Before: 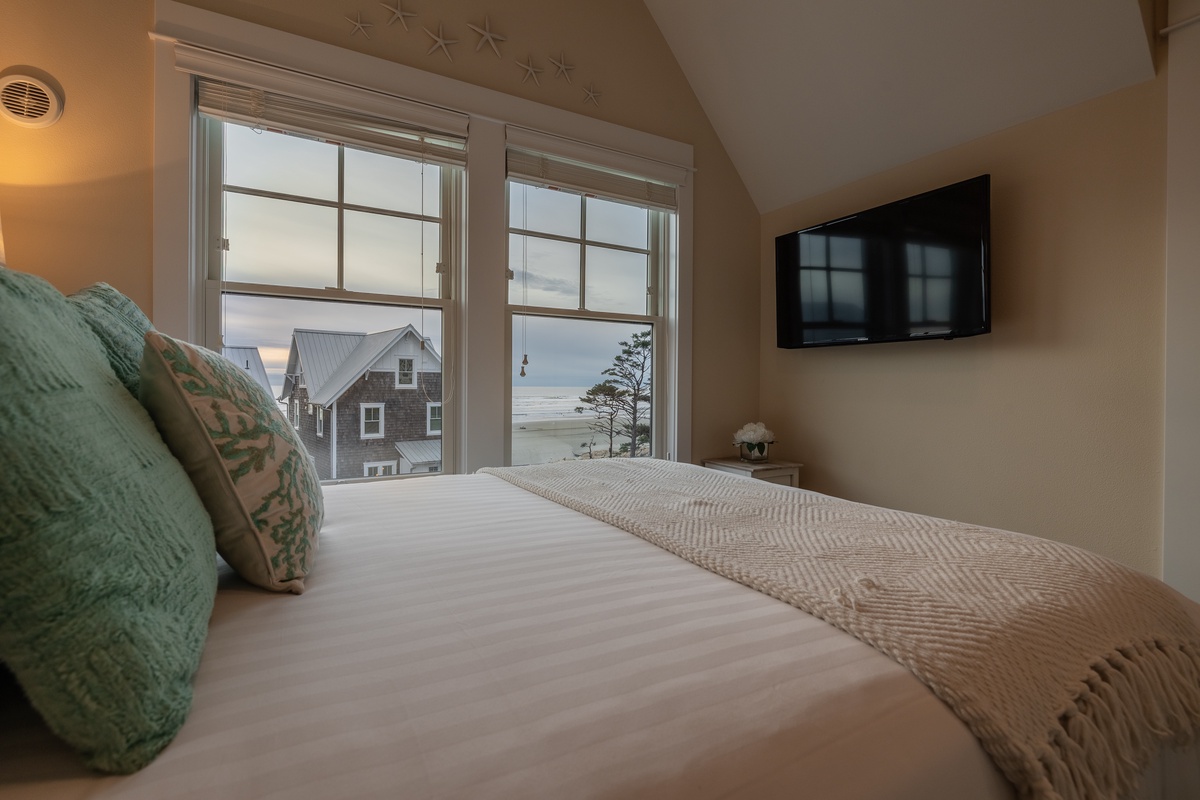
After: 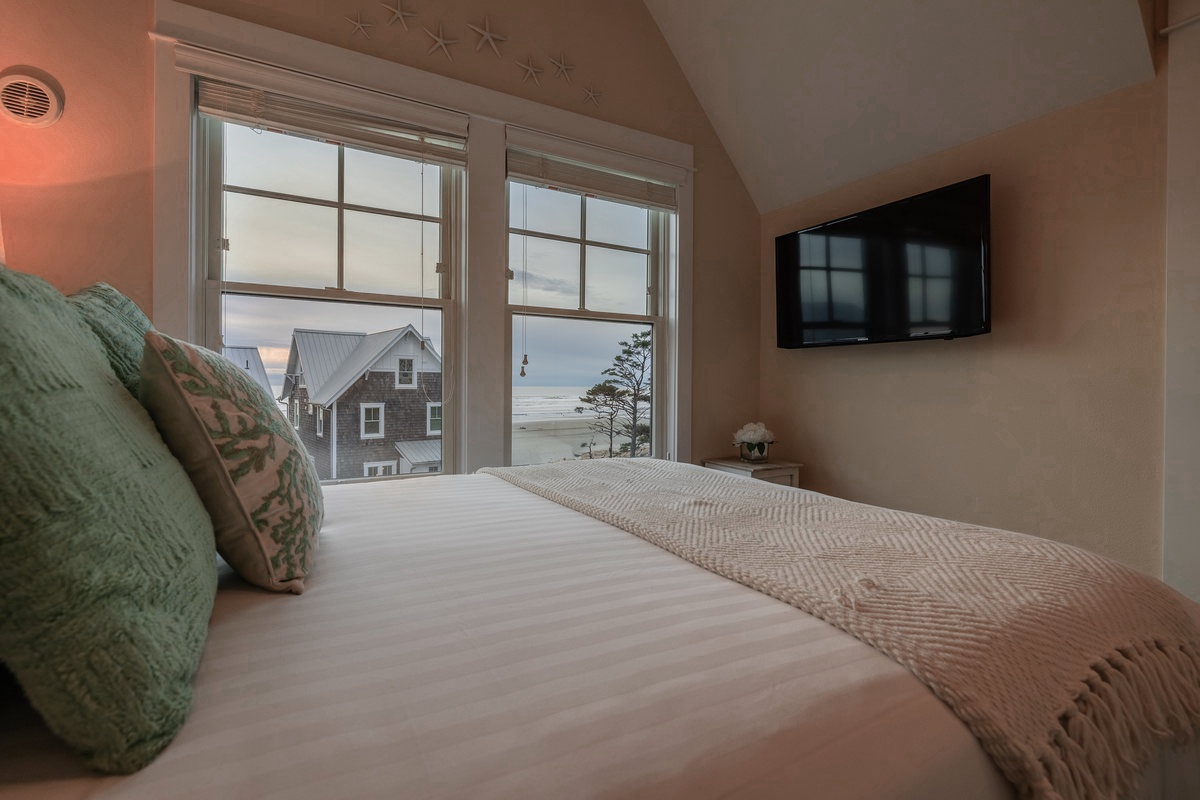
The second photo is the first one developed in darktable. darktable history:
color zones: curves: ch0 [(0.006, 0.385) (0.143, 0.563) (0.243, 0.321) (0.352, 0.464) (0.516, 0.456) (0.625, 0.5) (0.75, 0.5) (0.875, 0.5)]; ch1 [(0, 0.5) (0.134, 0.504) (0.246, 0.463) (0.421, 0.515) (0.5, 0.56) (0.625, 0.5) (0.75, 0.5) (0.875, 0.5)]; ch2 [(0, 0.5) (0.131, 0.426) (0.307, 0.289) (0.38, 0.188) (0.513, 0.216) (0.625, 0.548) (0.75, 0.468) (0.838, 0.396) (0.971, 0.311)]
tone equalizer: on, module defaults
